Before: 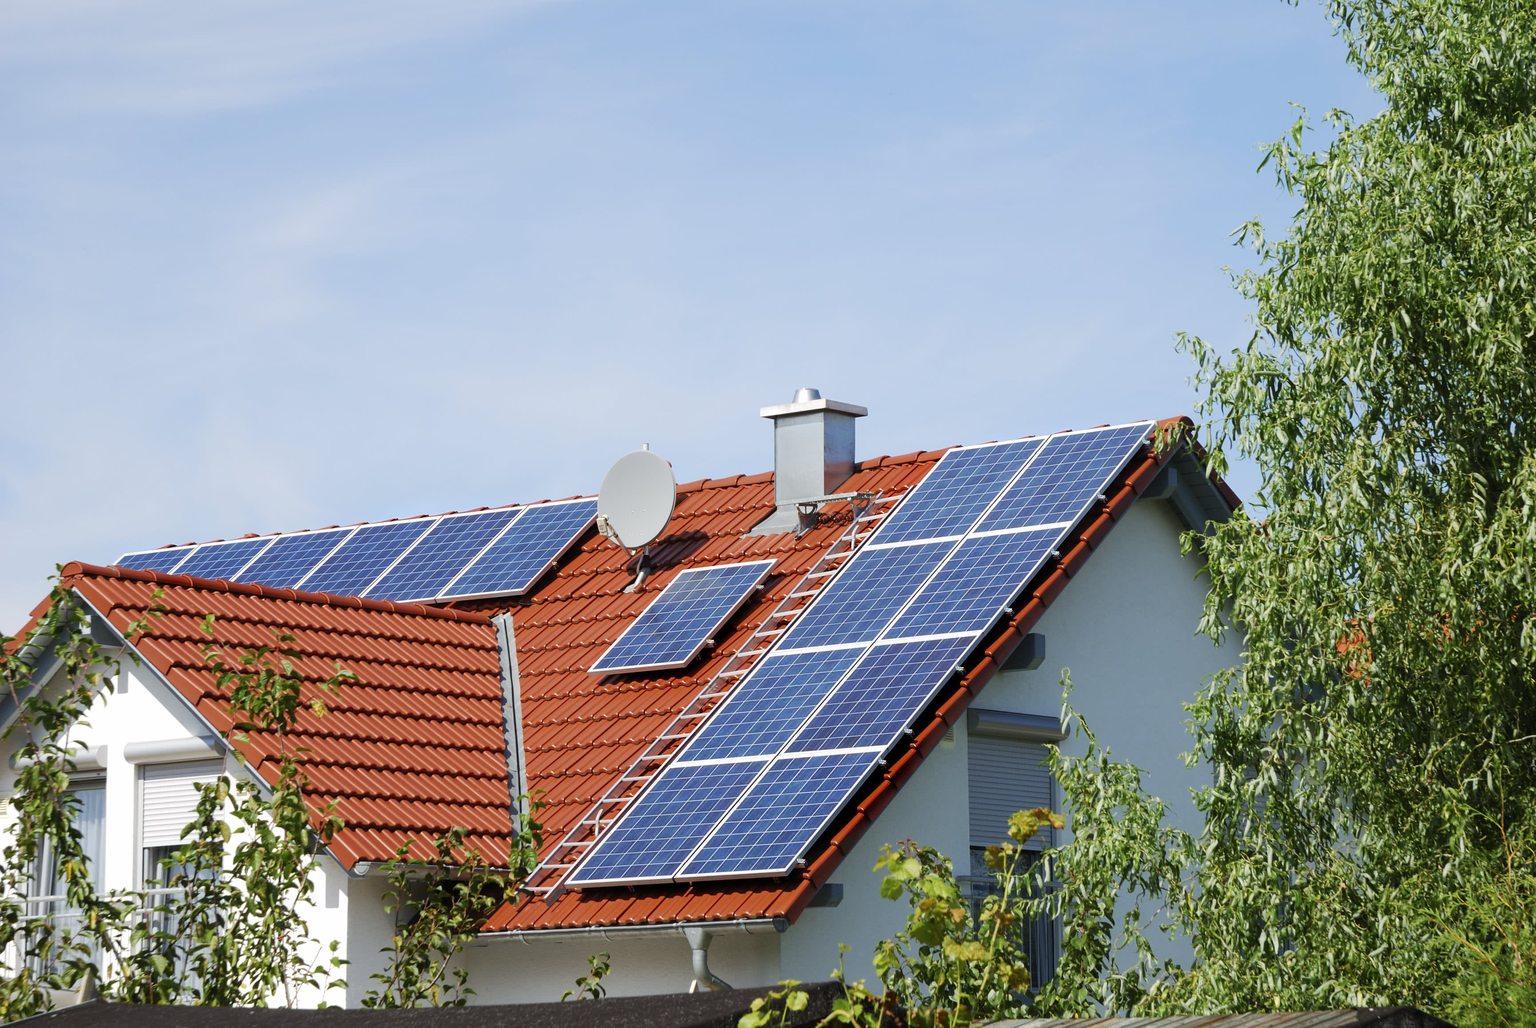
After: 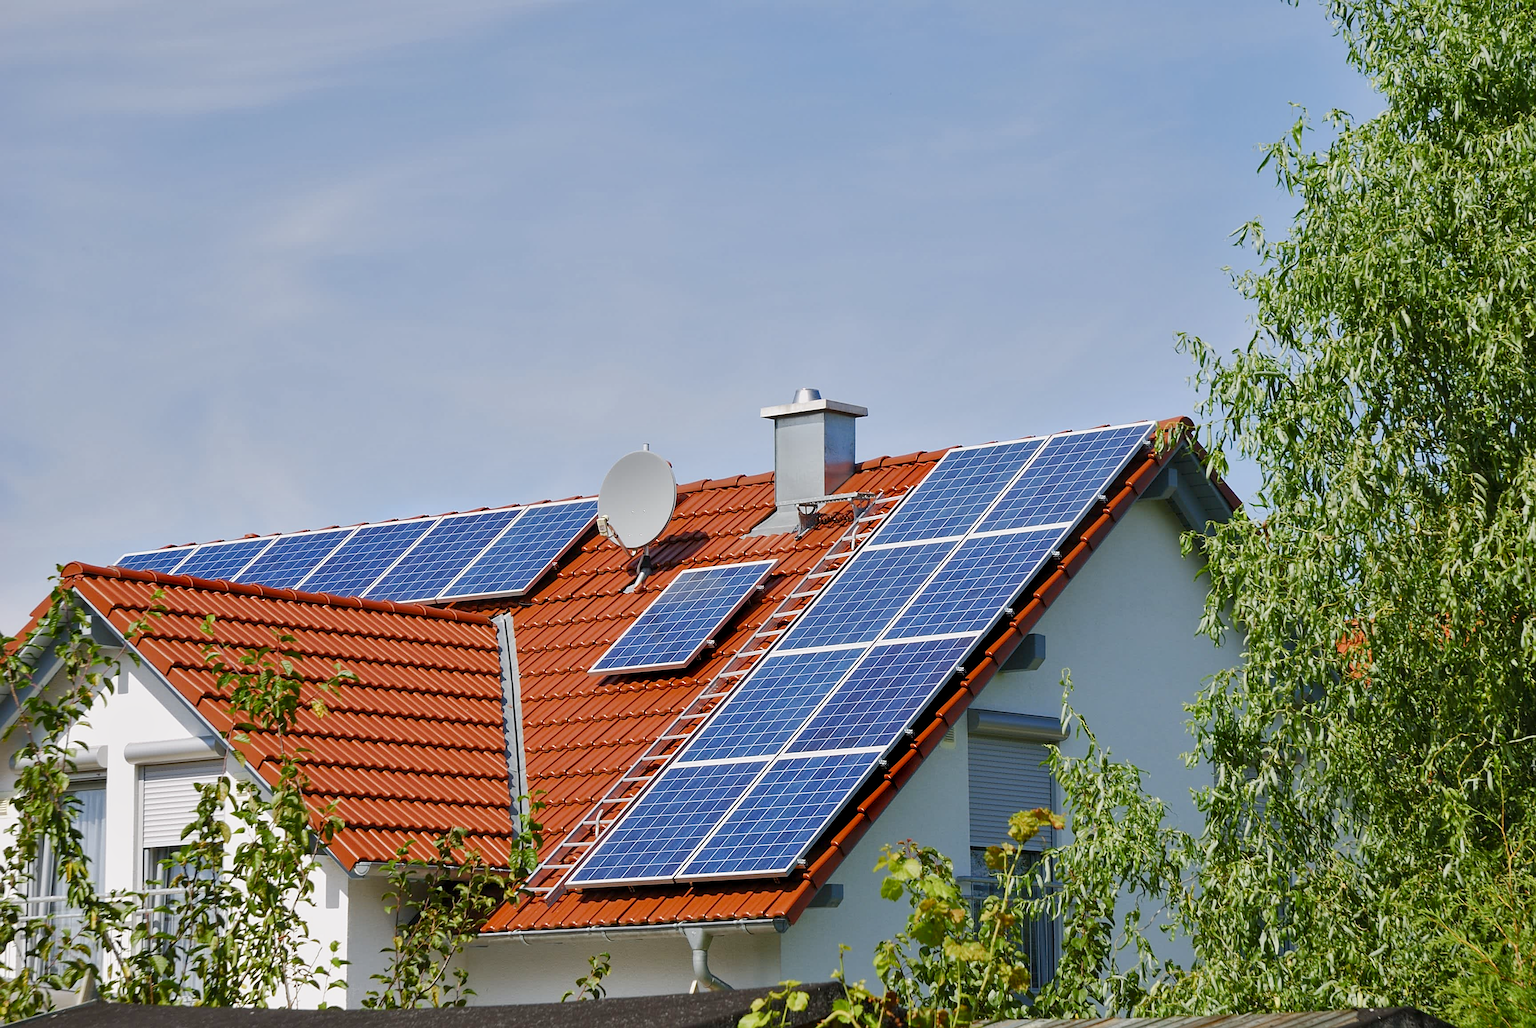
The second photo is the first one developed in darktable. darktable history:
color balance rgb: shadows lift › chroma 1%, shadows lift › hue 113°, highlights gain › chroma 0.2%, highlights gain › hue 333°, perceptual saturation grading › global saturation 20%, perceptual saturation grading › highlights -25%, perceptual saturation grading › shadows 25%, contrast -10%
tone equalizer: on, module defaults
shadows and highlights: low approximation 0.01, soften with gaussian
sharpen: on, module defaults
local contrast: highlights 100%, shadows 100%, detail 120%, midtone range 0.2
